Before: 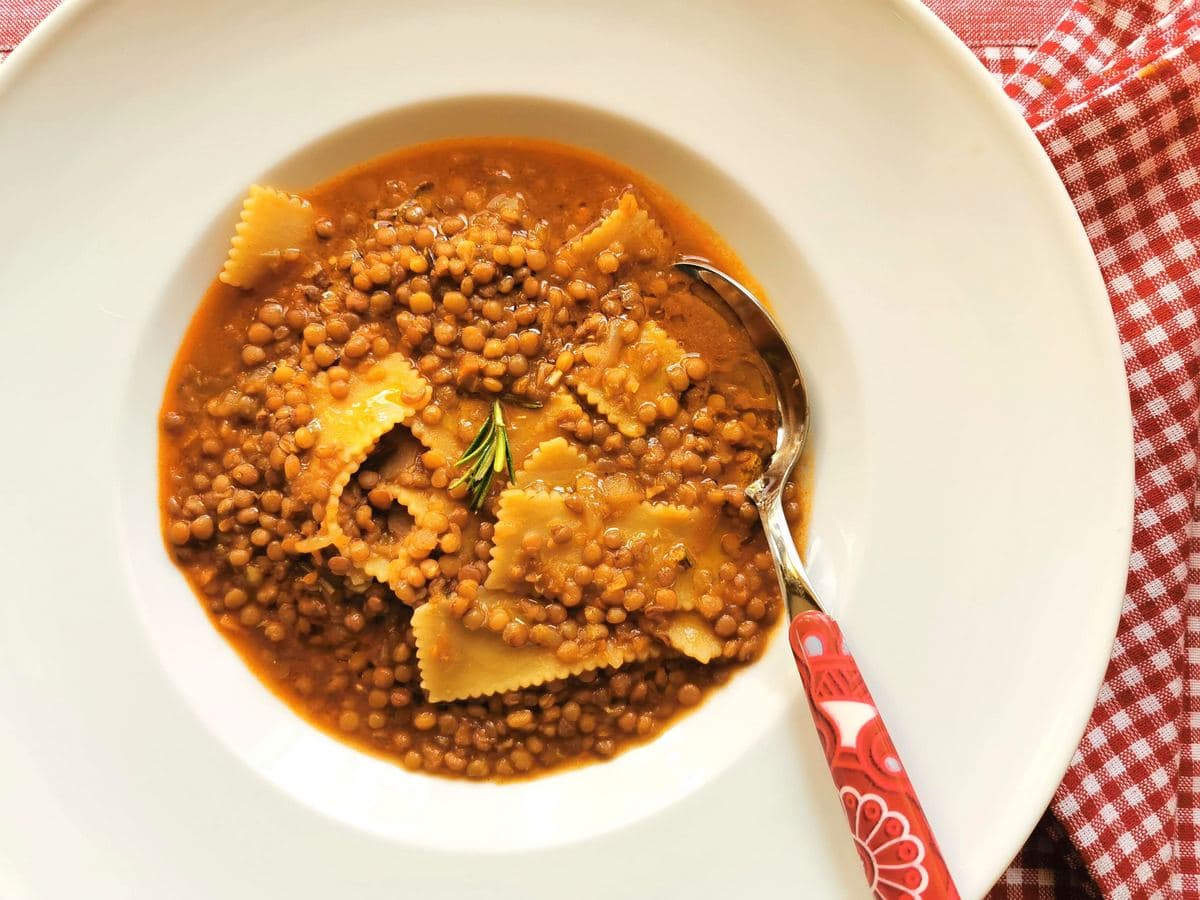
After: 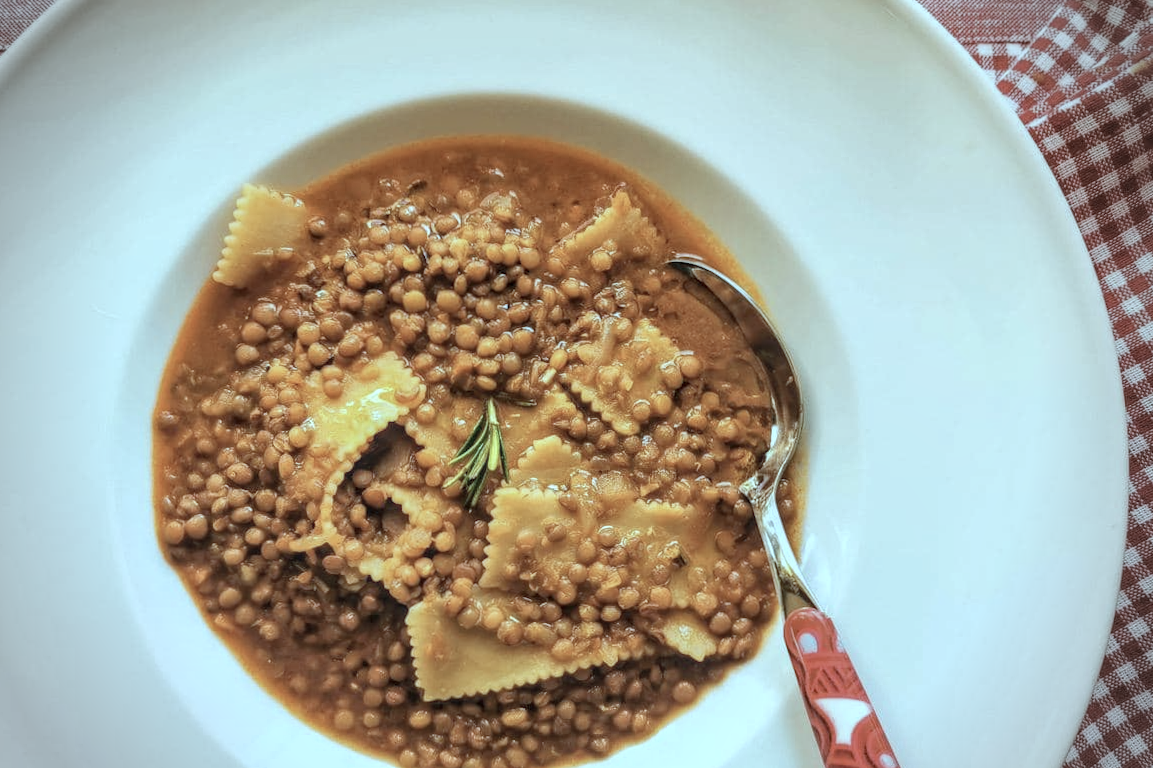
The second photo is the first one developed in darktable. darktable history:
vignetting: fall-off radius 31.48%, brightness -0.472
local contrast: highlights 0%, shadows 0%, detail 133%
crop and rotate: angle 0.2°, left 0.275%, right 3.127%, bottom 14.18%
color correction: highlights a* -12.64, highlights b* -18.1, saturation 0.7
white balance: red 0.925, blue 1.046
